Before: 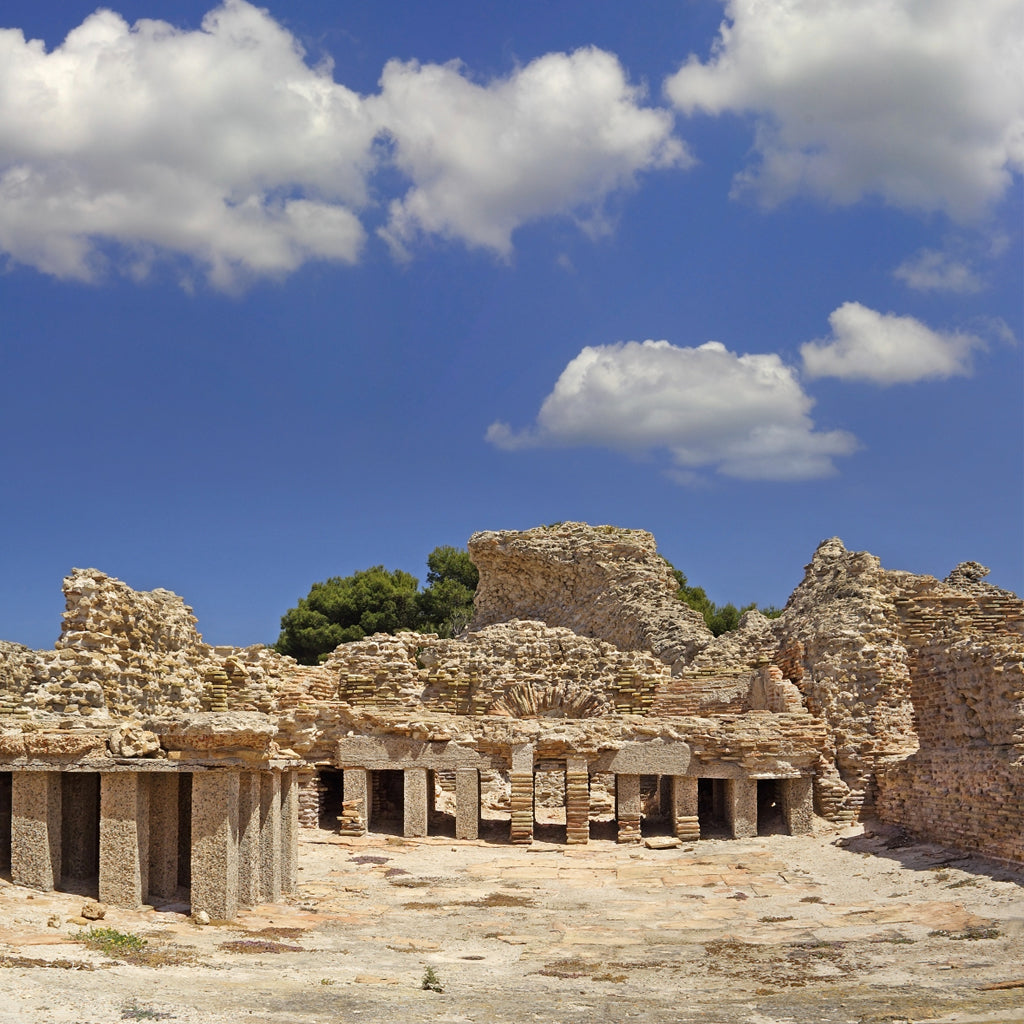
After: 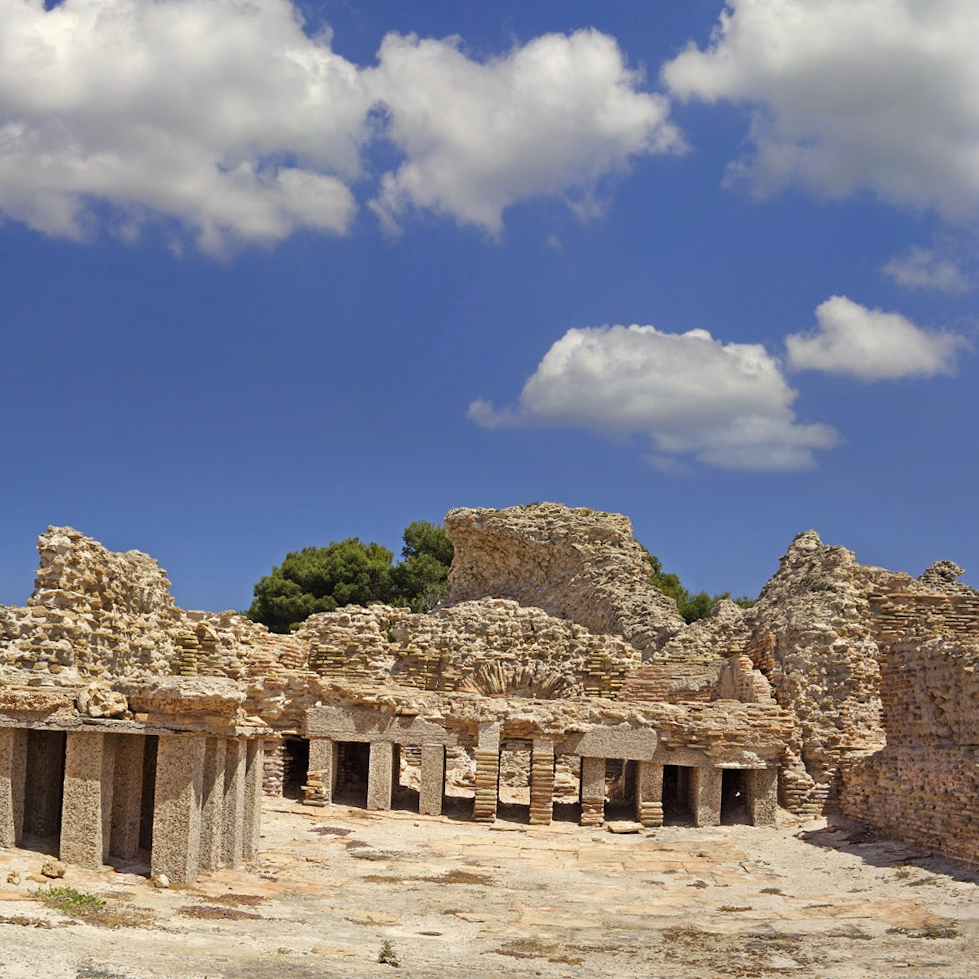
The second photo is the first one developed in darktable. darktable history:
crop and rotate: angle -2.65°
